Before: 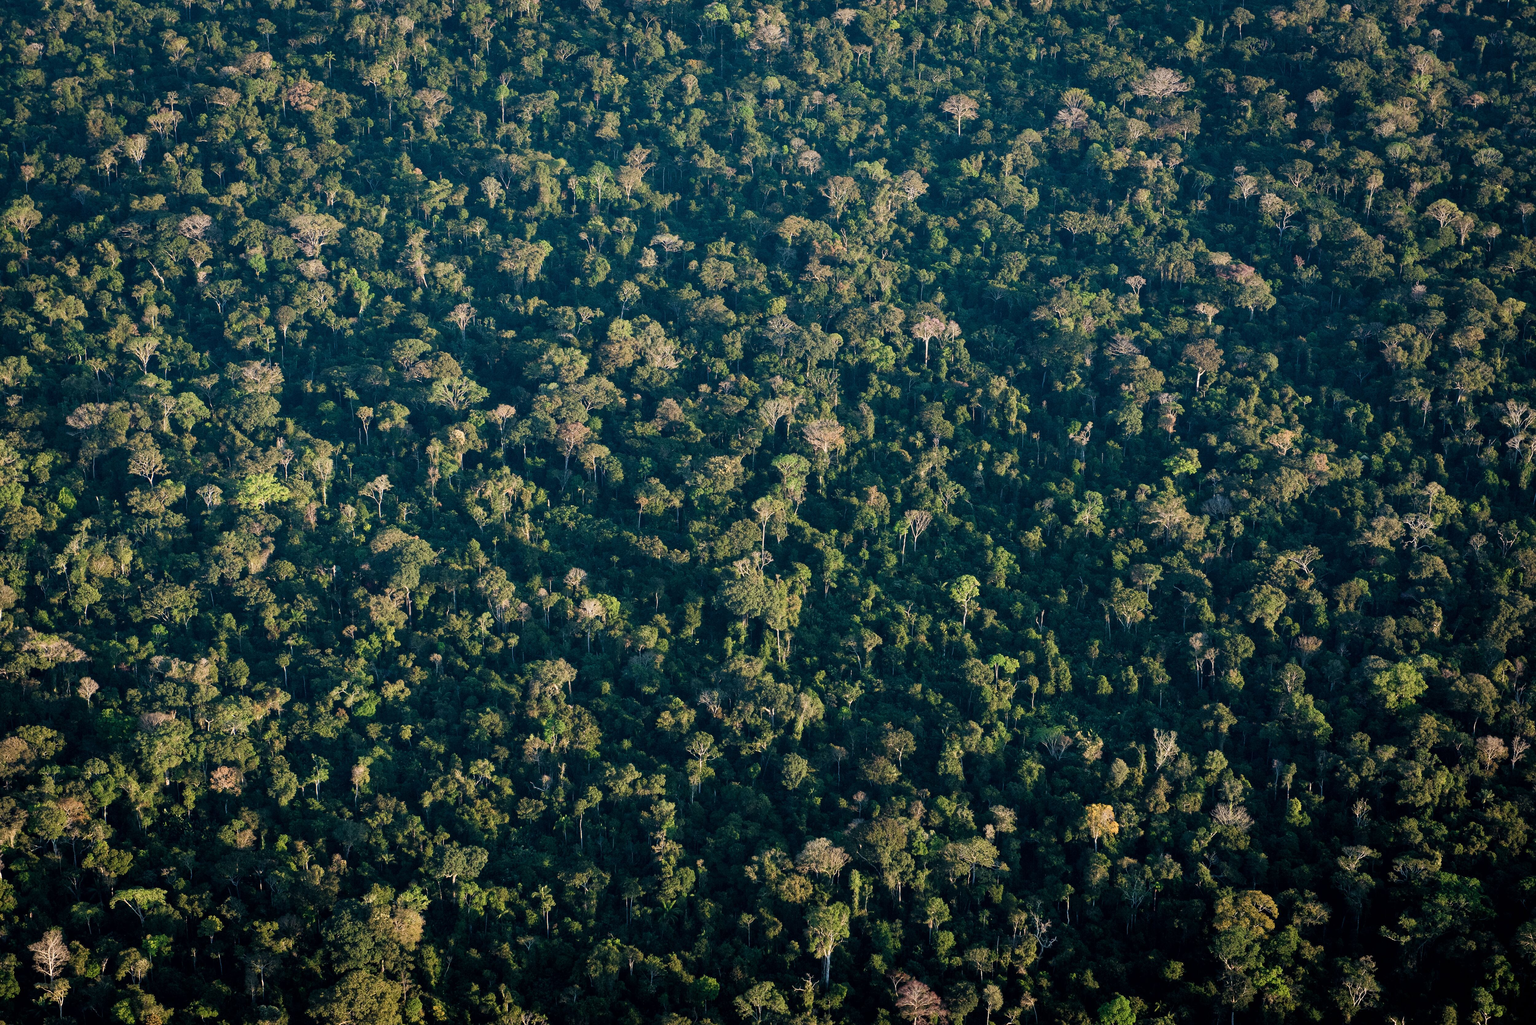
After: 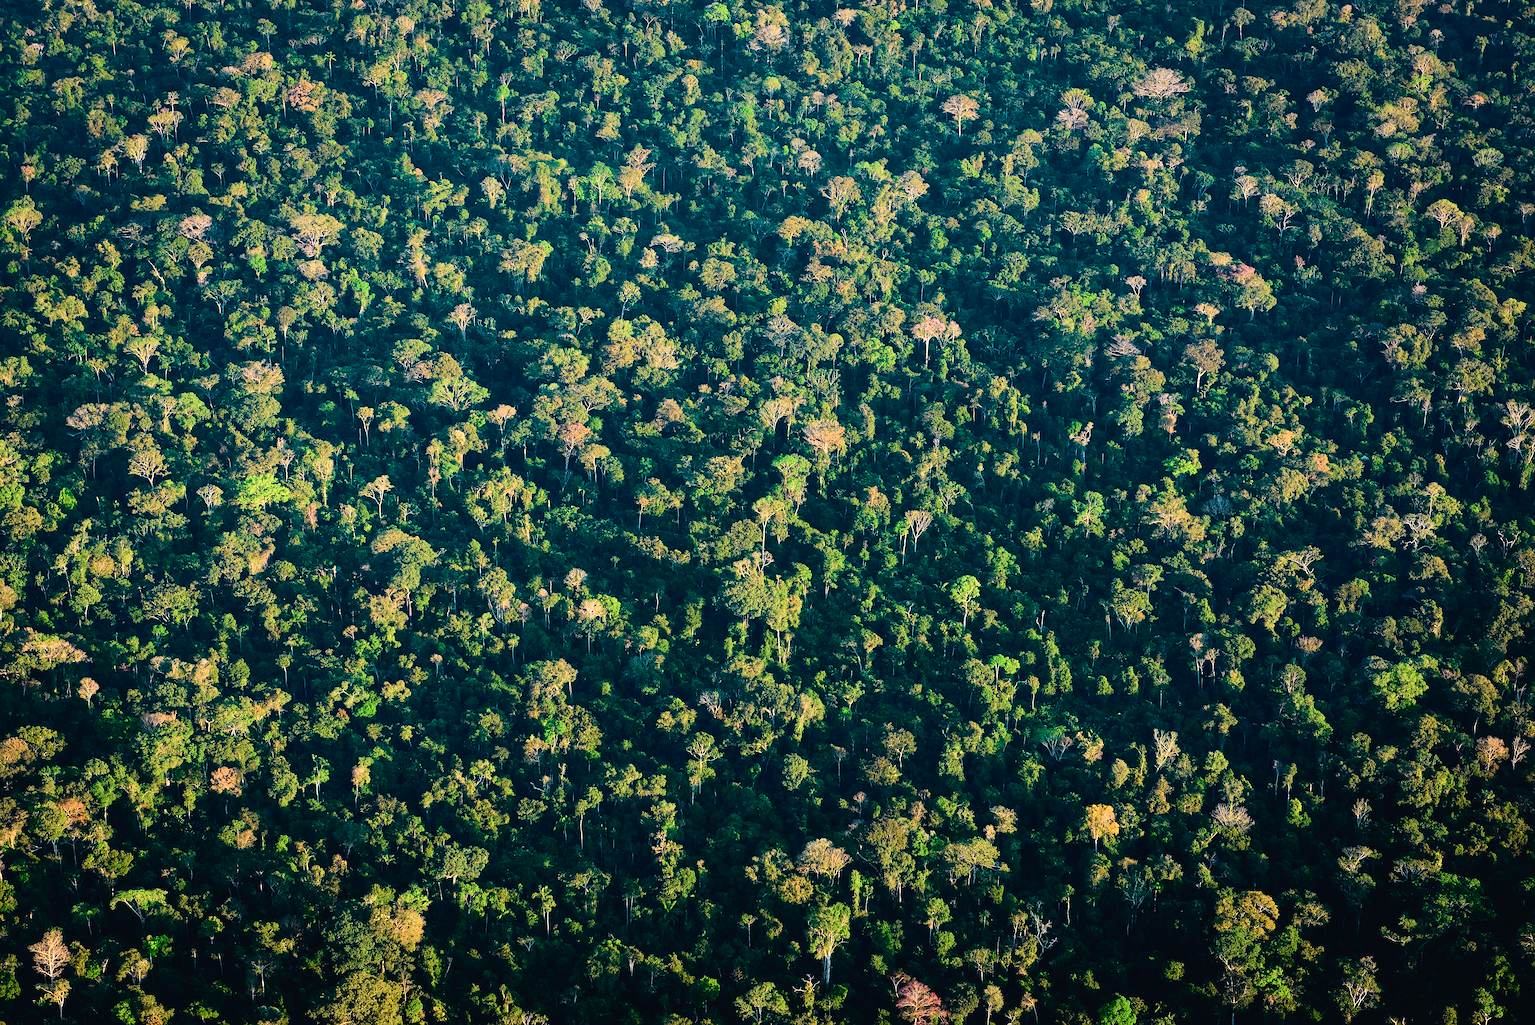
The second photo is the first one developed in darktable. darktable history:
tone equalizer: edges refinement/feathering 500, mask exposure compensation -1.57 EV, preserve details no
tone curve: curves: ch0 [(0, 0.023) (0.103, 0.087) (0.277, 0.28) (0.438, 0.547) (0.546, 0.678) (0.735, 0.843) (0.994, 1)]; ch1 [(0, 0) (0.371, 0.261) (0.465, 0.42) (0.488, 0.477) (0.512, 0.513) (0.542, 0.581) (0.574, 0.647) (0.636, 0.747) (1, 1)]; ch2 [(0, 0) (0.369, 0.388) (0.449, 0.431) (0.478, 0.471) (0.516, 0.517) (0.575, 0.642) (0.649, 0.726) (1, 1)], color space Lab, independent channels, preserve colors none
sharpen: on, module defaults
